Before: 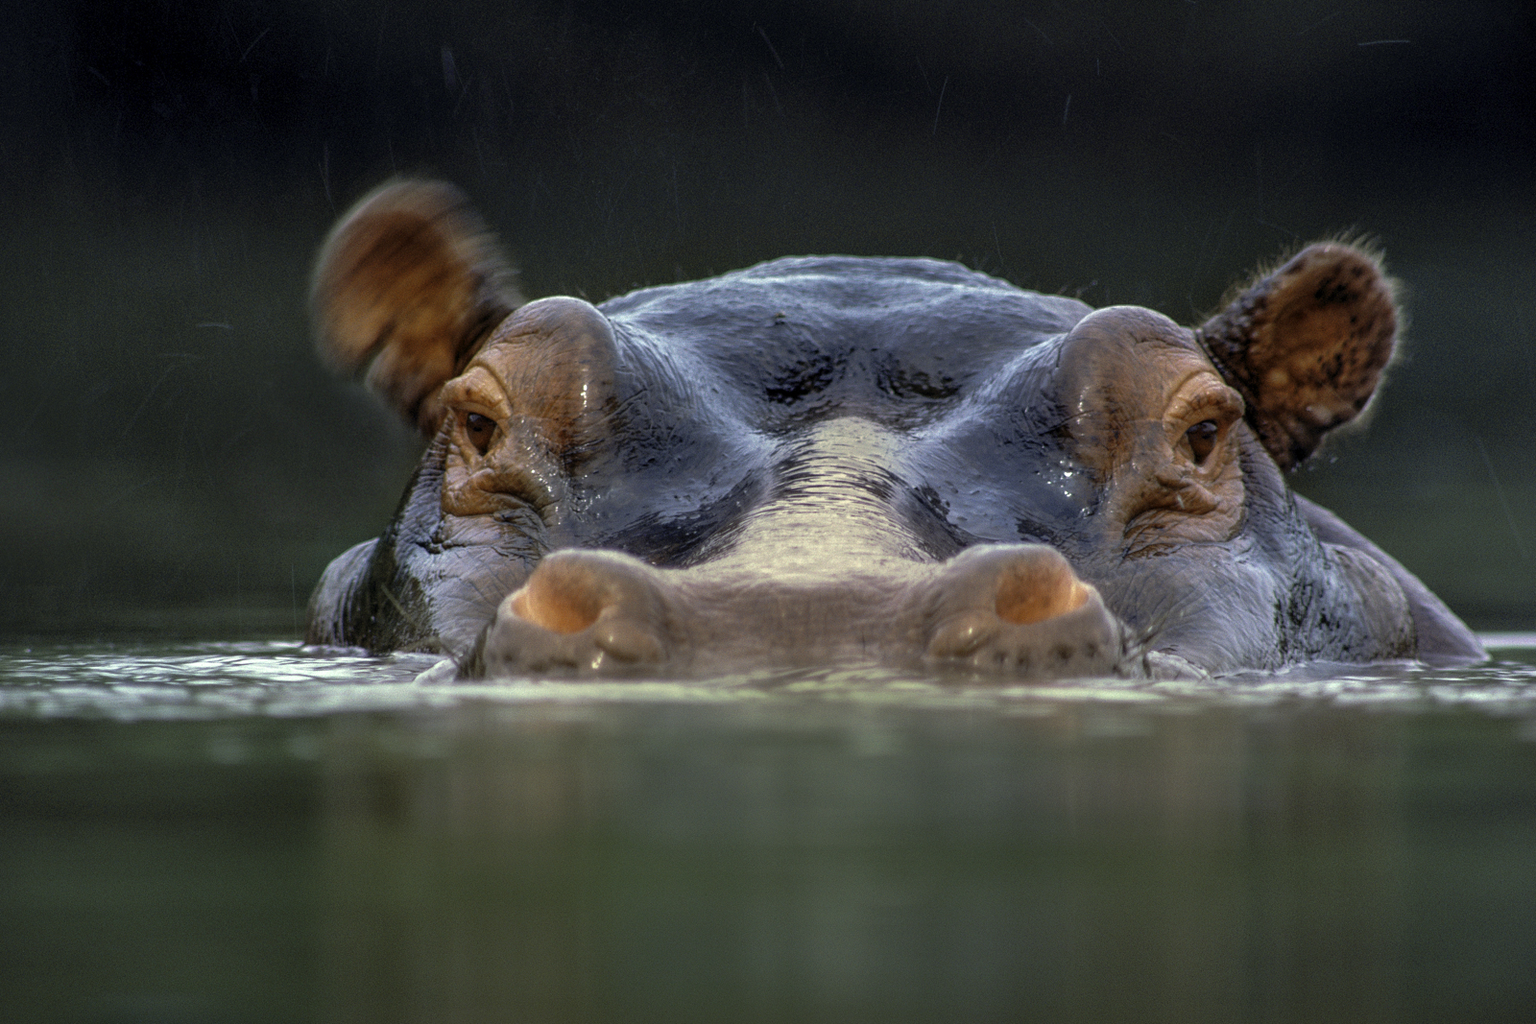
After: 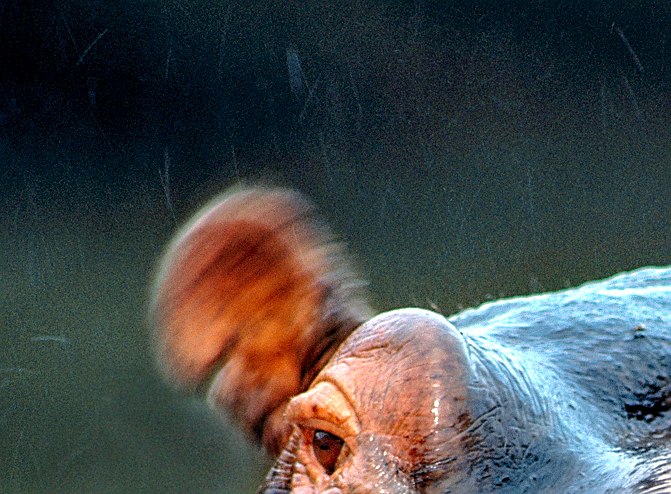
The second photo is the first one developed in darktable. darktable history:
crop and rotate: left 10.817%, top 0.062%, right 47.194%, bottom 53.626%
sharpen: on, module defaults
levels: levels [0, 0.374, 0.749]
